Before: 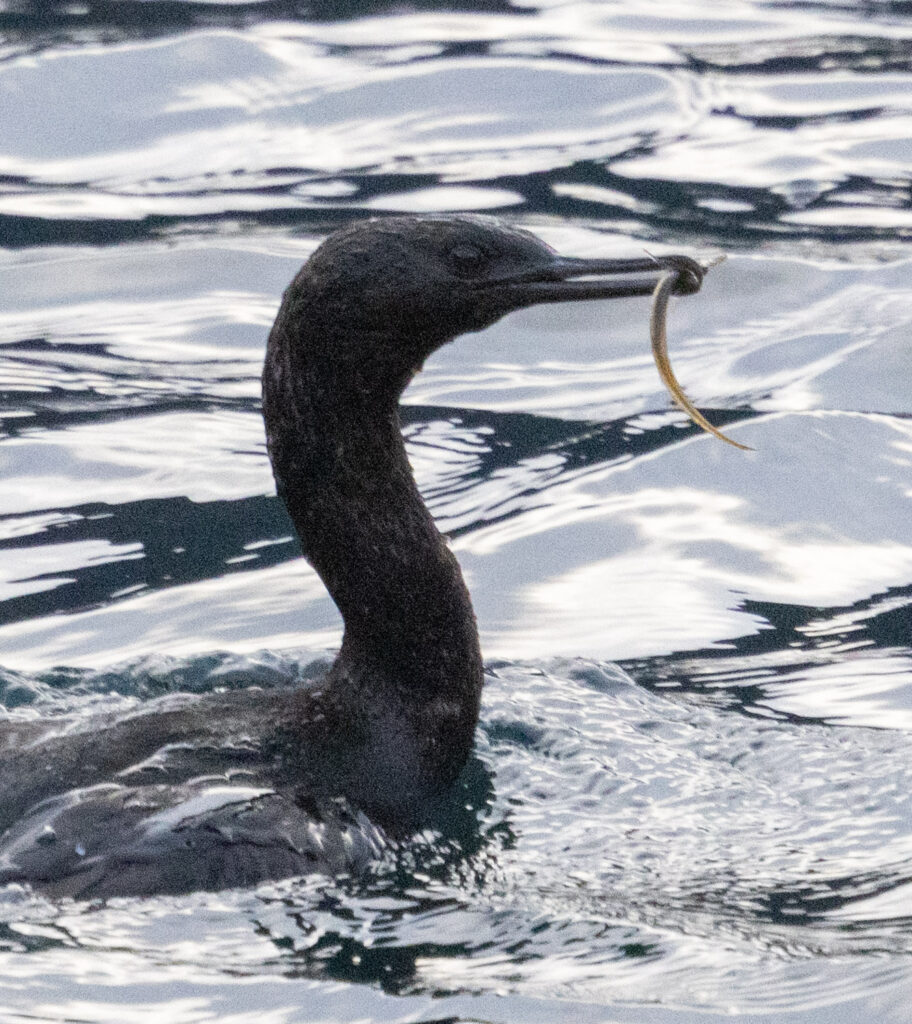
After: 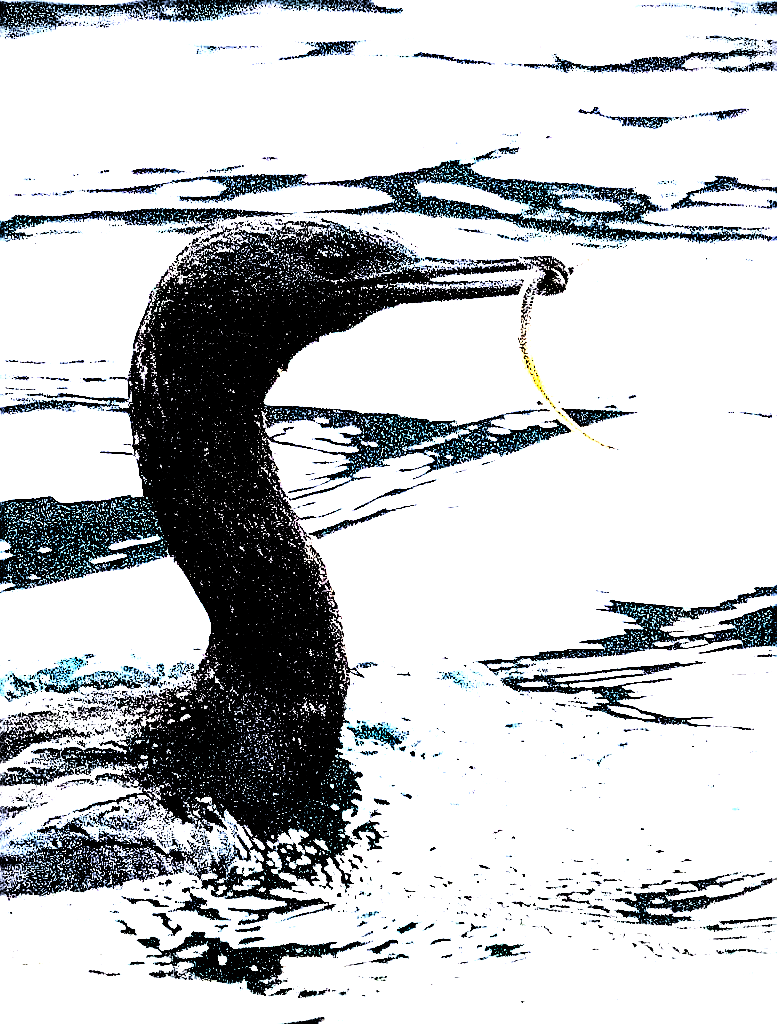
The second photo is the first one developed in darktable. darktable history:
levels: black 0.104%, levels [0.129, 0.519, 0.867]
tone equalizer: -8 EV -0.001 EV, -7 EV 0.002 EV, -6 EV -0.005 EV, -5 EV -0.003 EV, -4 EV -0.065 EV, -3 EV -0.225 EV, -2 EV -0.26 EV, -1 EV 0.122 EV, +0 EV 0.287 EV
crop and rotate: left 14.746%
color zones: curves: ch0 [(0, 0.558) (0.143, 0.559) (0.286, 0.529) (0.429, 0.505) (0.571, 0.5) (0.714, 0.5) (0.857, 0.5) (1, 0.558)]; ch1 [(0, 0.469) (0.01, 0.469) (0.12, 0.446) (0.248, 0.469) (0.5, 0.5) (0.748, 0.5) (0.99, 0.469) (1, 0.469)]
exposure: black level correction 0.001, exposure 1.858 EV, compensate highlight preservation false
contrast brightness saturation: contrast 0.758, brightness -0.999, saturation 0.981
sharpen: amount 1.845
vignetting: fall-off start 97.34%, fall-off radius 78.57%, brightness -0.575, width/height ratio 1.113
